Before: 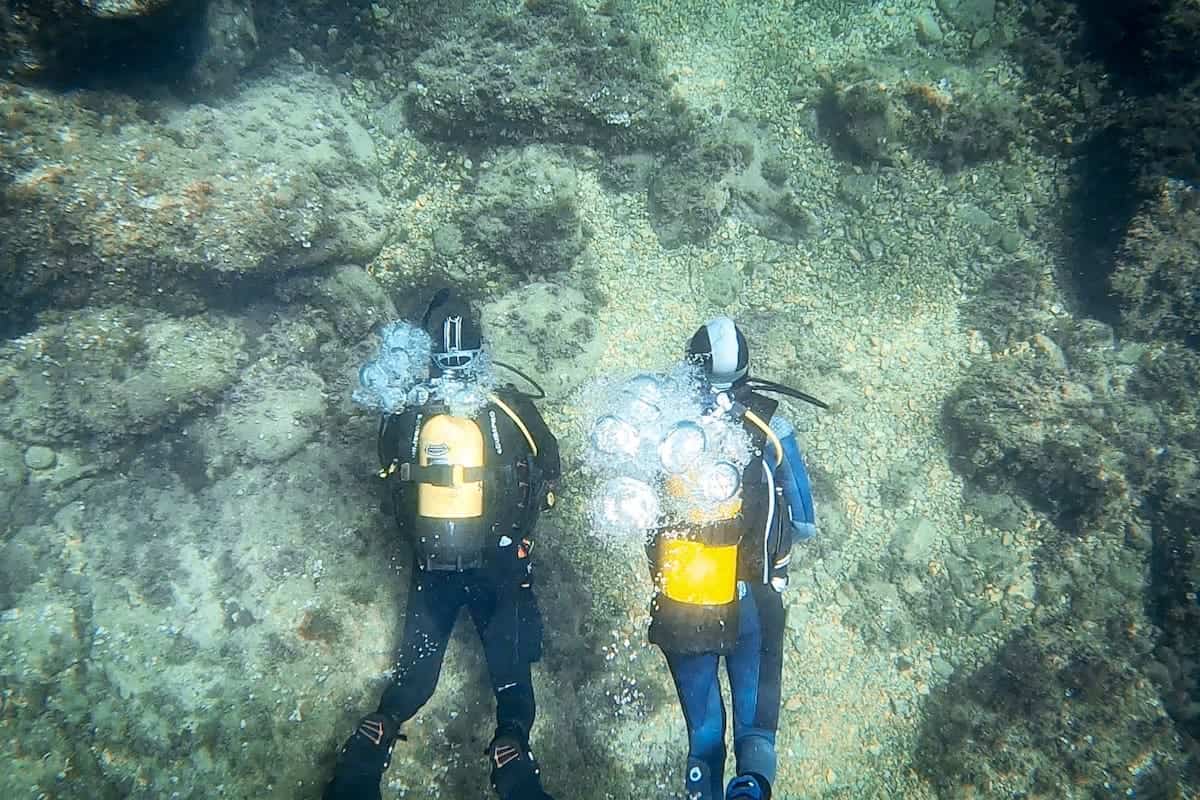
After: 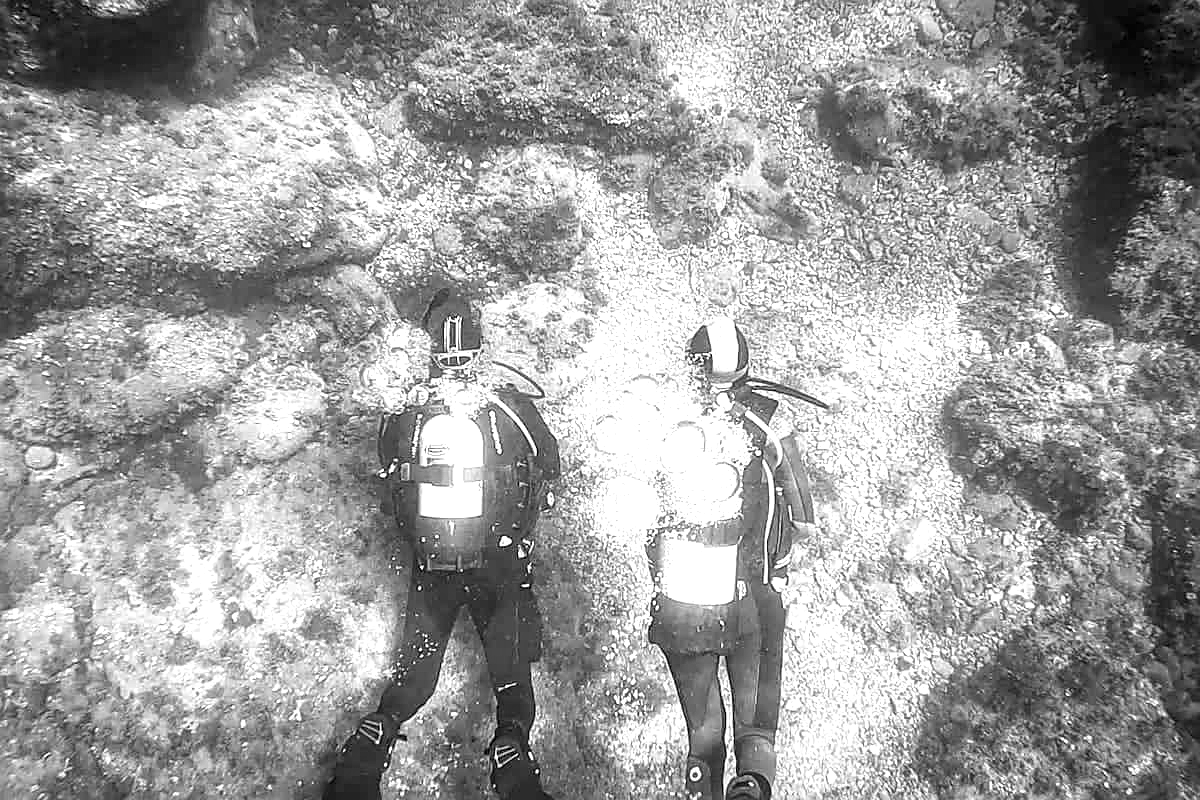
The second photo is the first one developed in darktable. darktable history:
local contrast: on, module defaults
monochrome: on, module defaults
exposure: exposure 0.74 EV, compensate highlight preservation false
sharpen: on, module defaults
